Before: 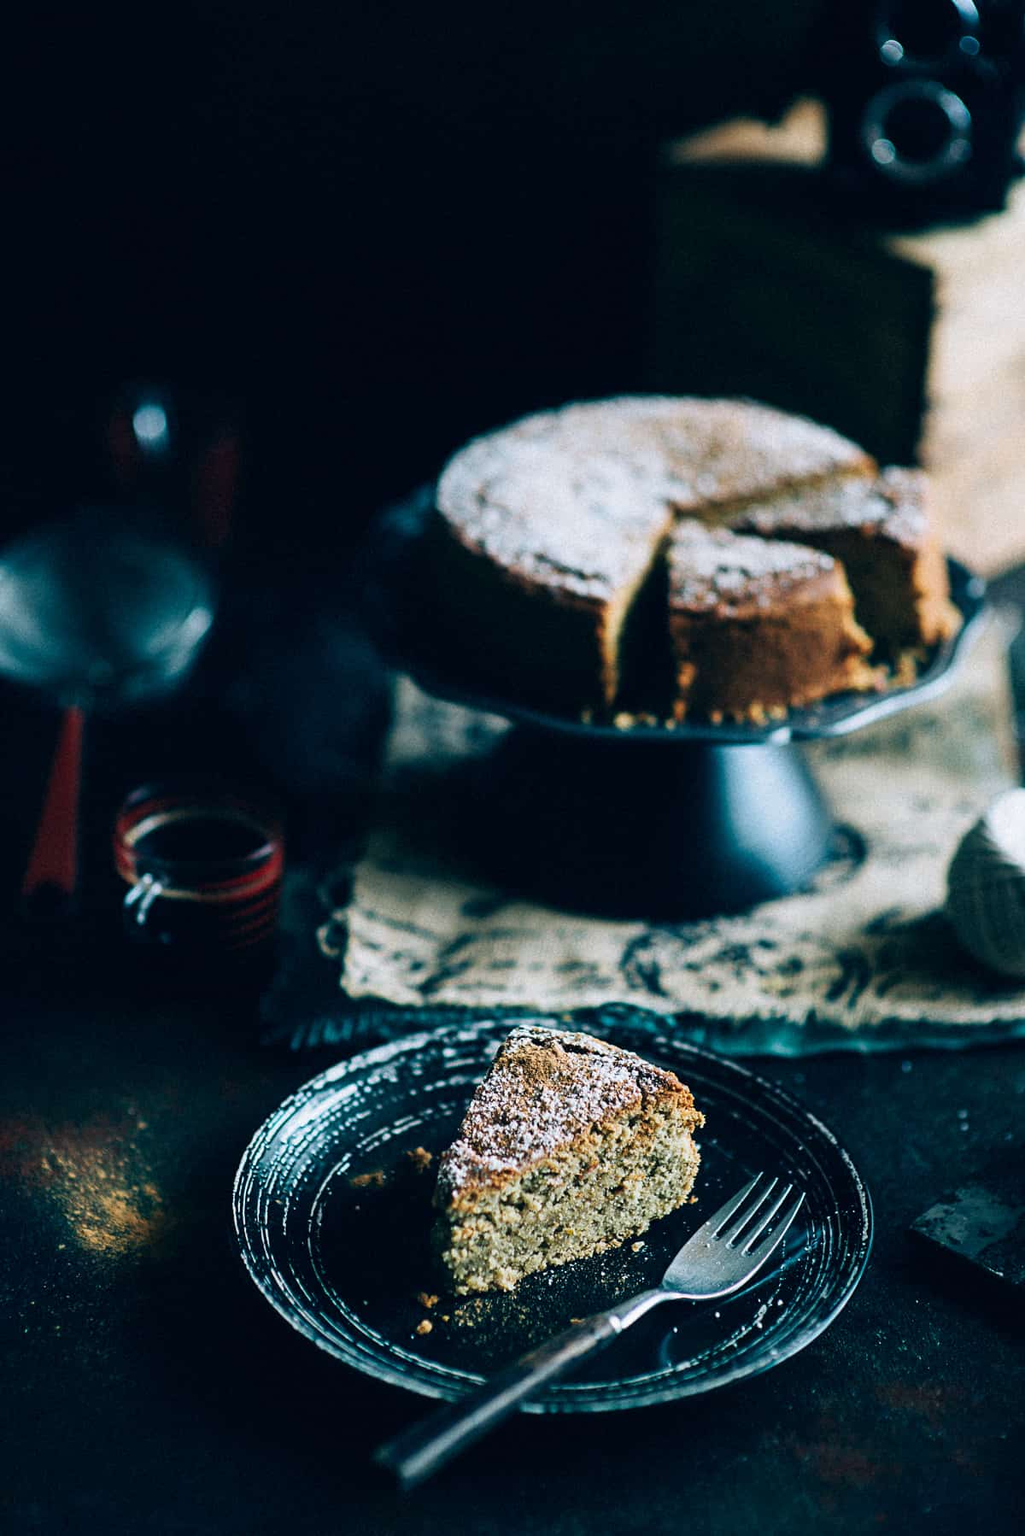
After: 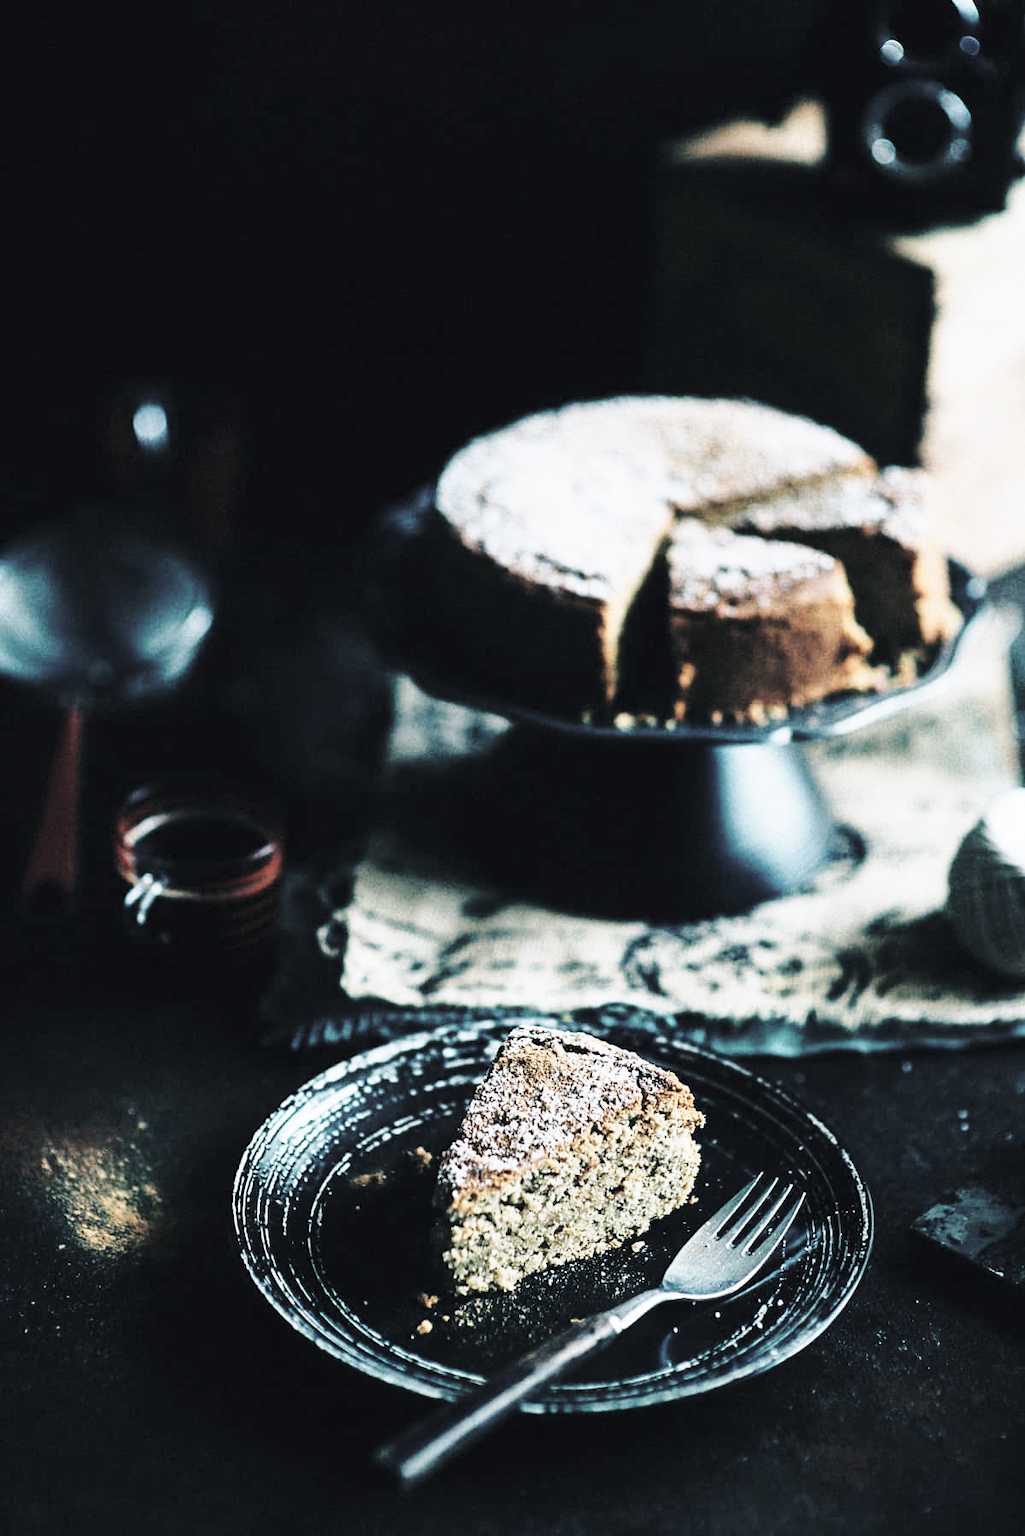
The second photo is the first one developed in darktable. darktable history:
contrast brightness saturation: brightness 0.18, saturation -0.5
base curve: curves: ch0 [(0, 0) (0.04, 0.03) (0.133, 0.232) (0.448, 0.748) (0.843, 0.968) (1, 1)], preserve colors none
